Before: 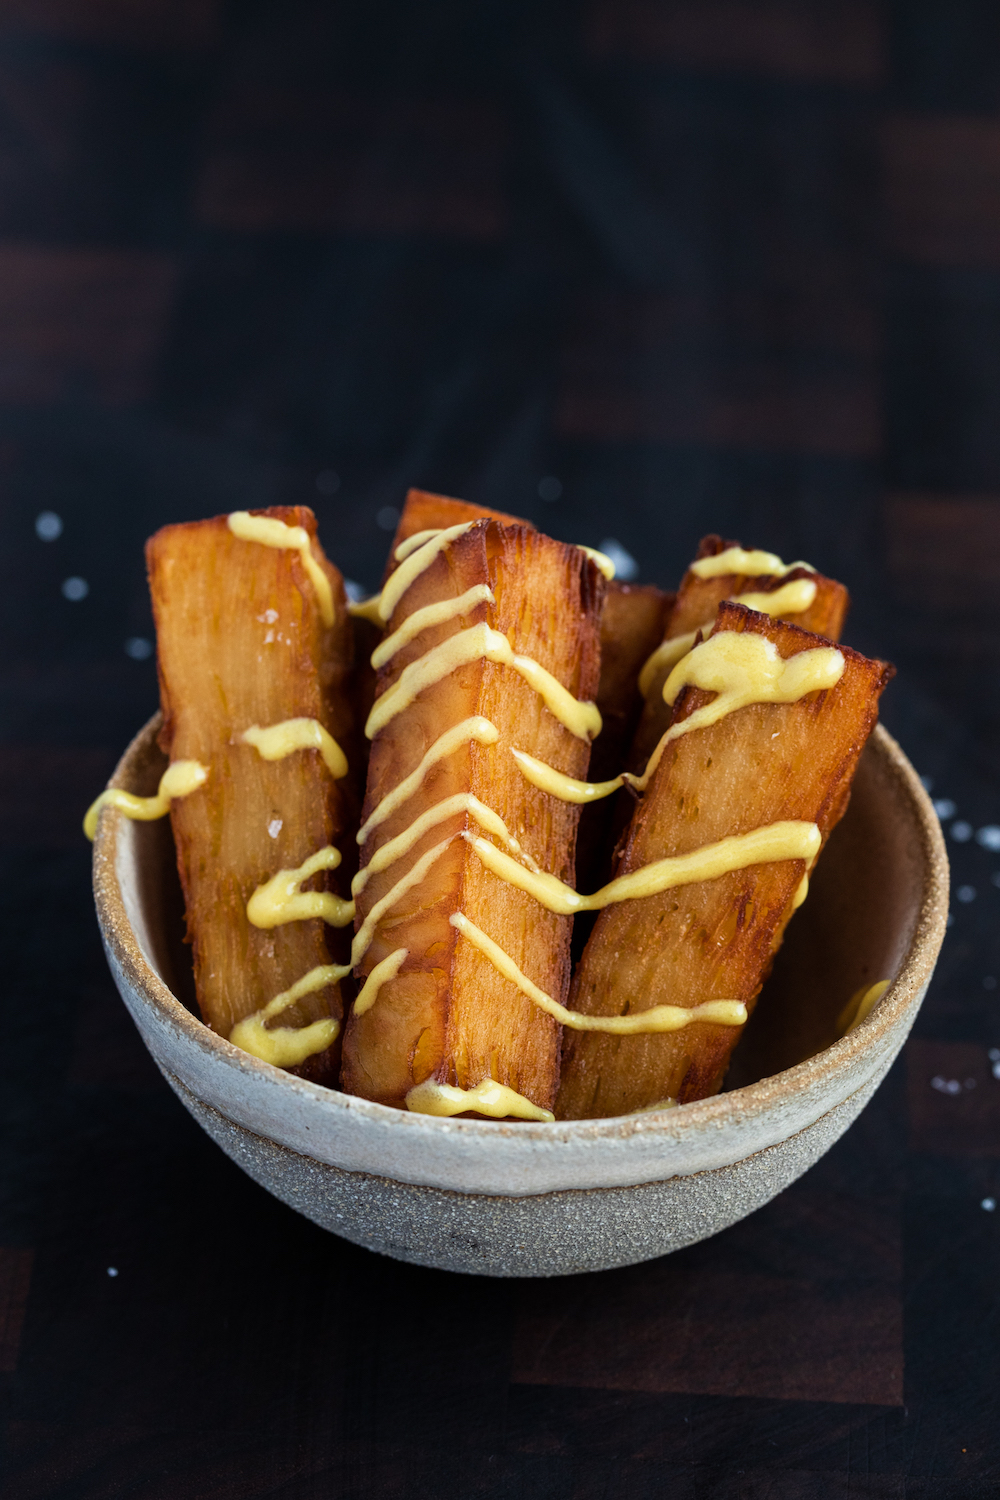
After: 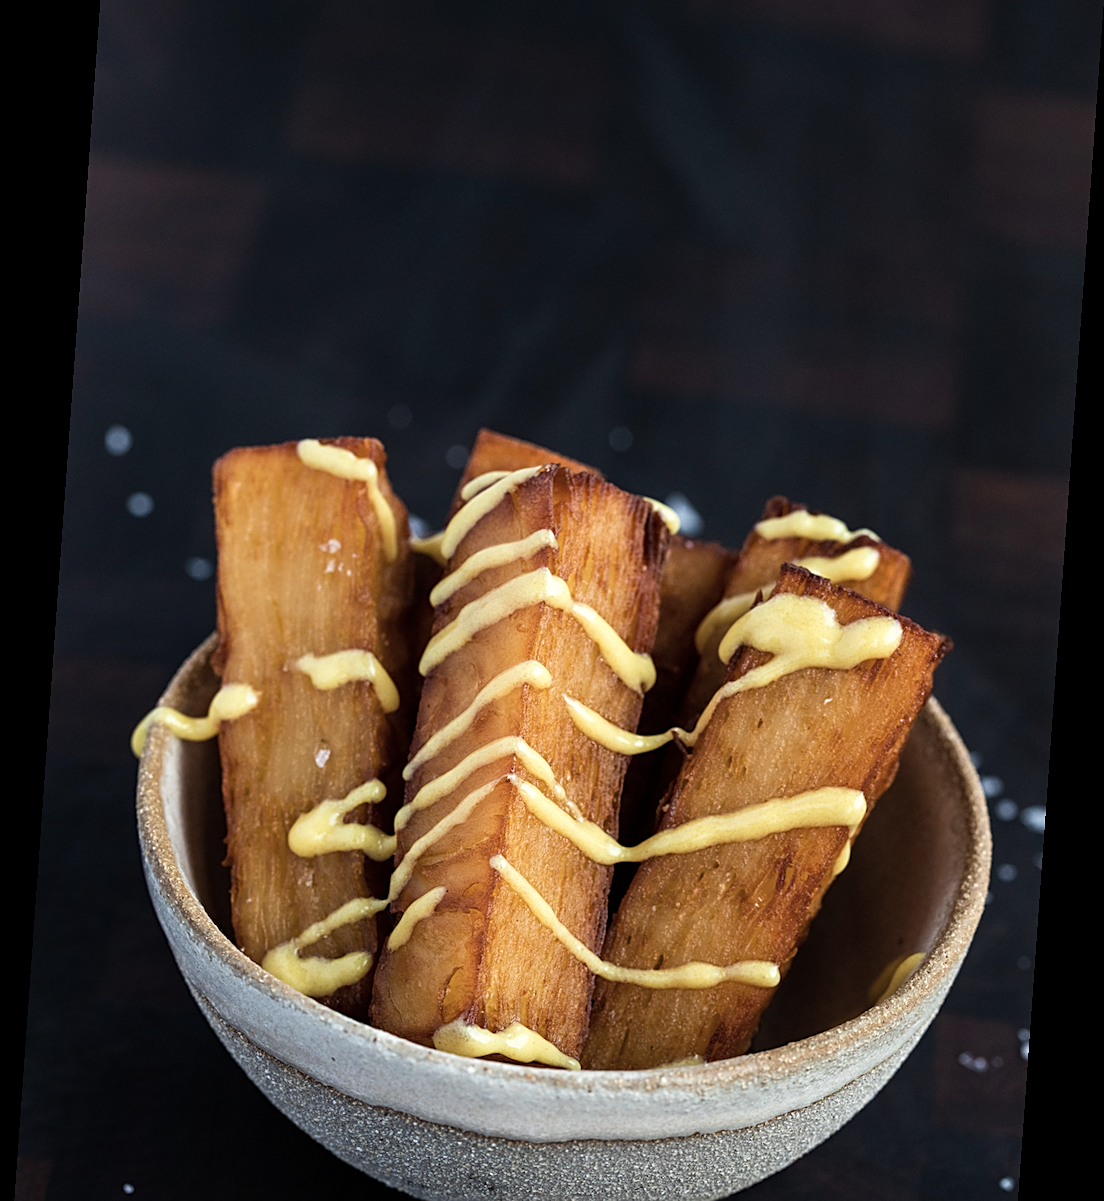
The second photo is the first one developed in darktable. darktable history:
crop: top 5.667%, bottom 17.637%
rotate and perspective: rotation 4.1°, automatic cropping off
color correction: saturation 0.8
exposure: exposure 0.15 EV, compensate highlight preservation false
shadows and highlights: shadows 4.1, highlights -17.6, soften with gaussian
sharpen: on, module defaults
